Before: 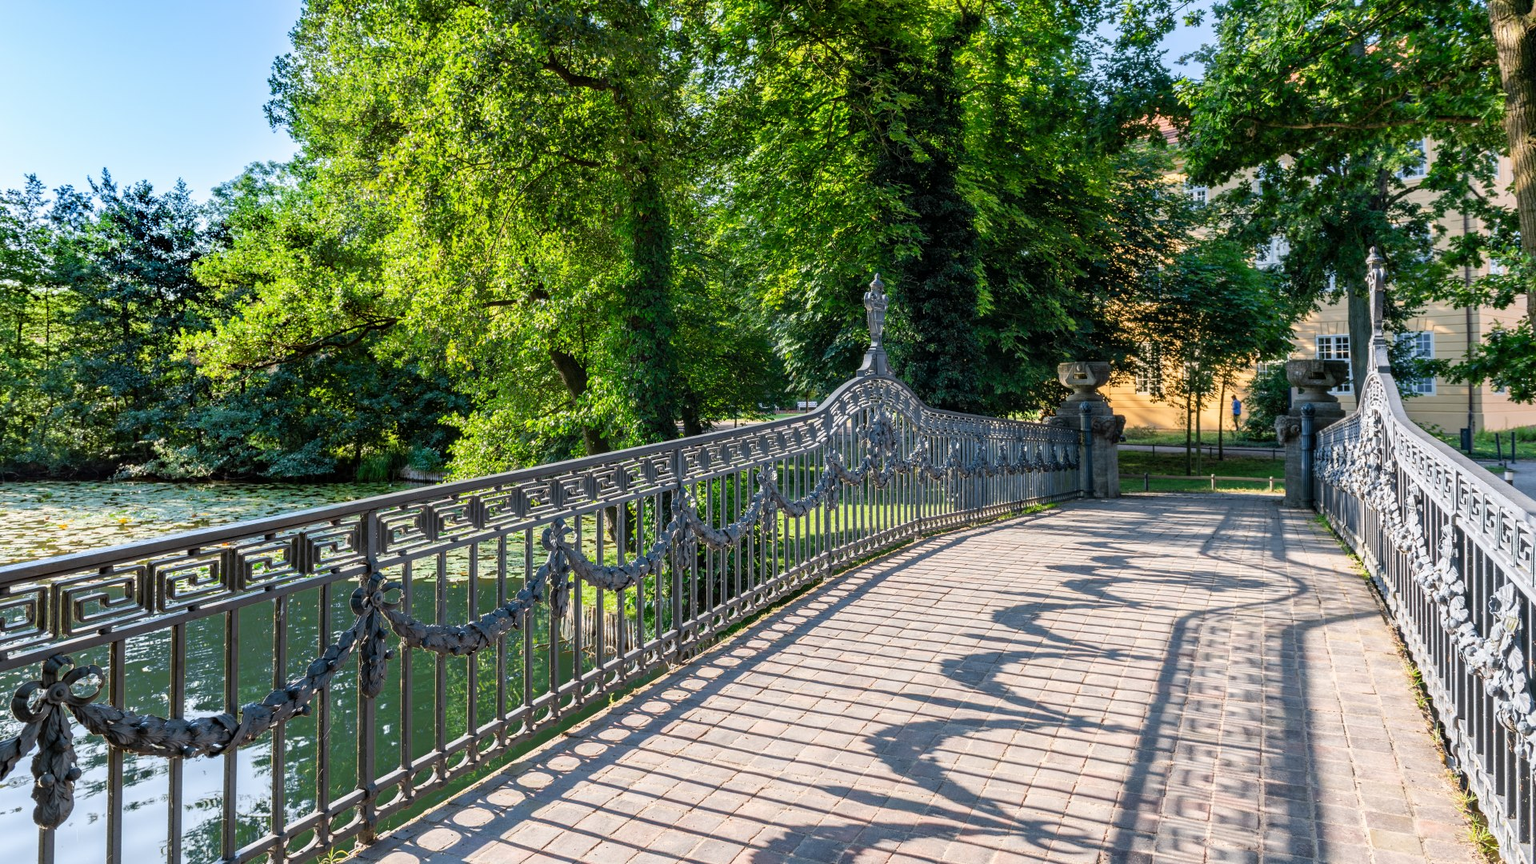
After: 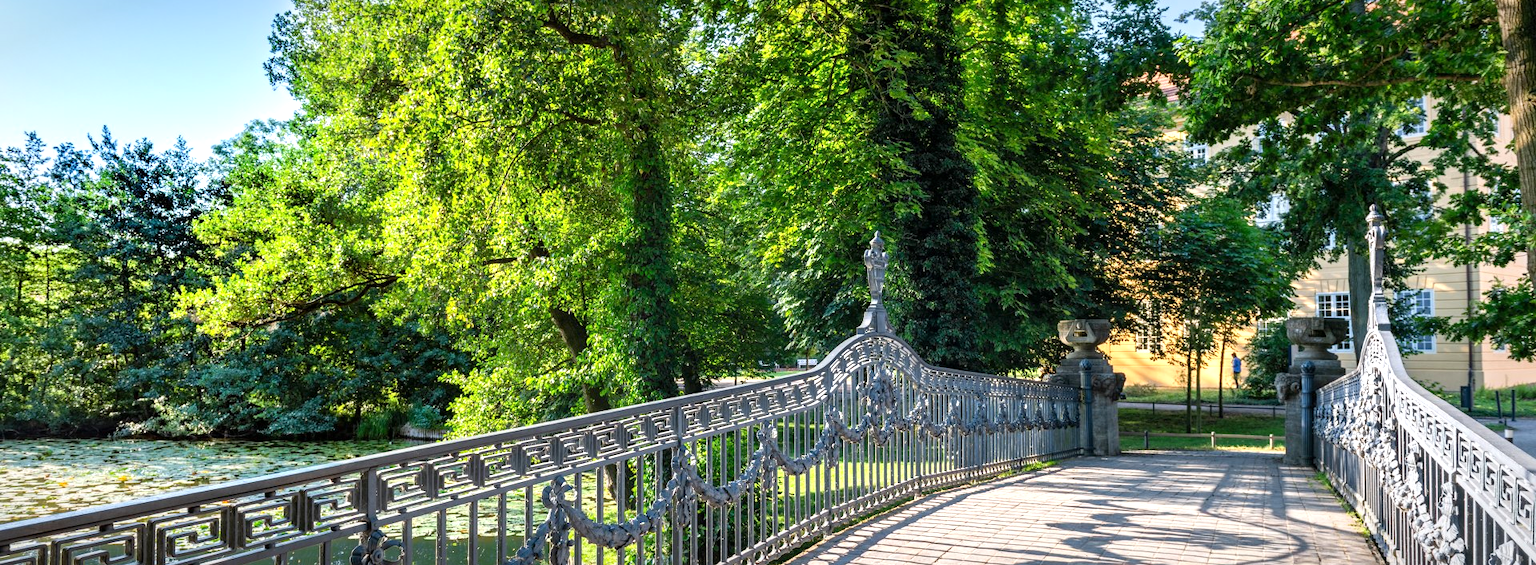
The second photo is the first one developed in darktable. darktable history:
vignetting: brightness -0.375, saturation 0.007, automatic ratio true
crop and rotate: top 4.96%, bottom 29.554%
exposure: exposure 0.601 EV, compensate highlight preservation false
